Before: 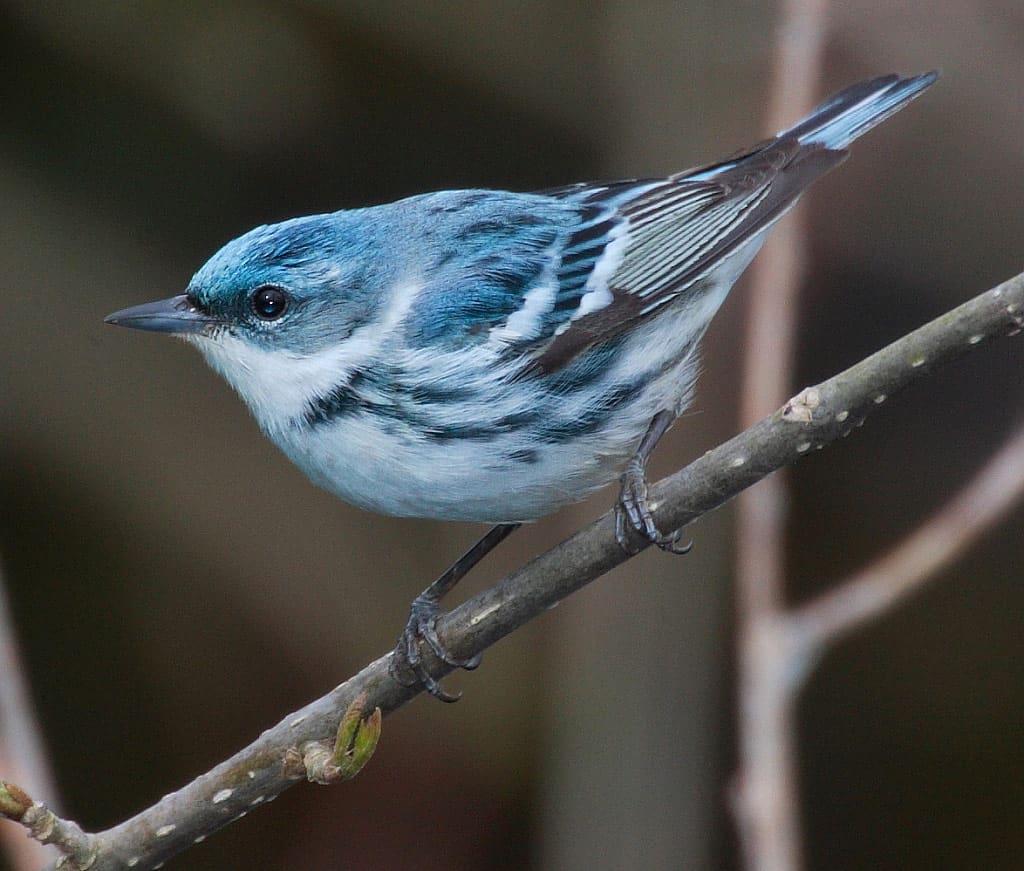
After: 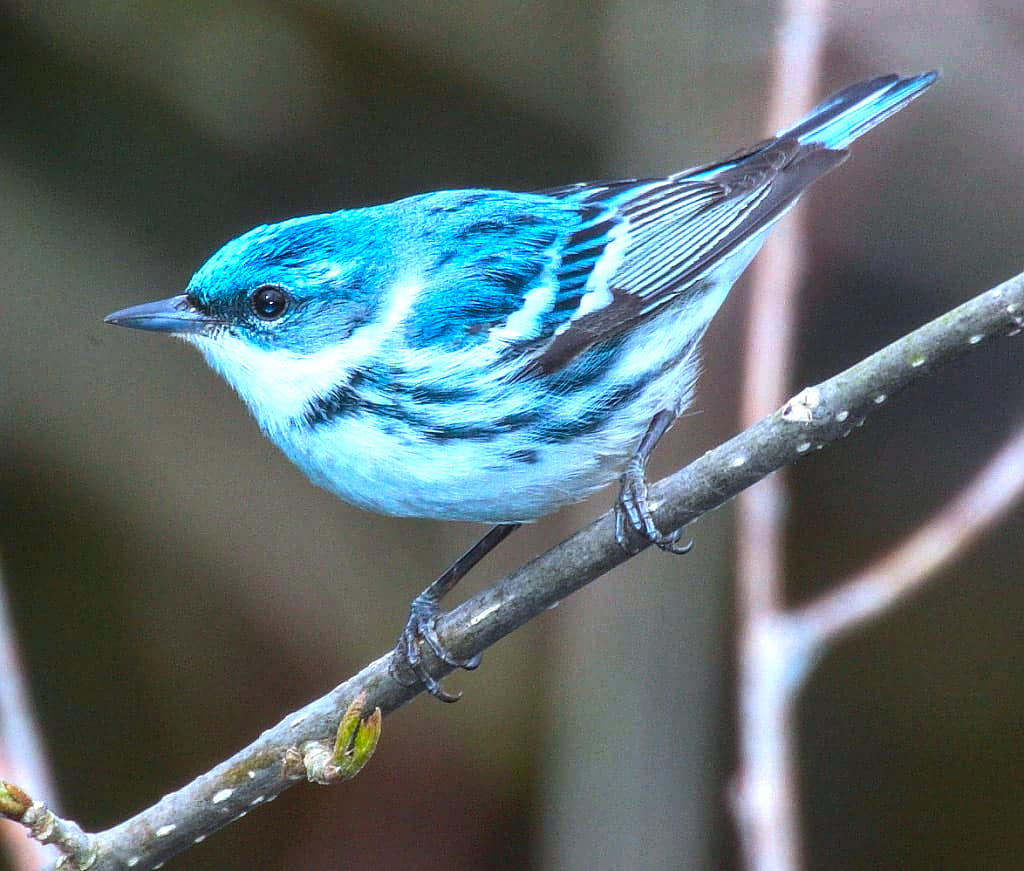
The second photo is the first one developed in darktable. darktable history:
white balance: red 0.924, blue 1.095
contrast brightness saturation: contrast -0.1, saturation -0.1
local contrast: on, module defaults
color balance rgb: linear chroma grading › shadows -10%, linear chroma grading › global chroma 20%, perceptual saturation grading › global saturation 15%, perceptual brilliance grading › global brilliance 30%, perceptual brilliance grading › highlights 12%, perceptual brilliance grading › mid-tones 24%, global vibrance 20%
